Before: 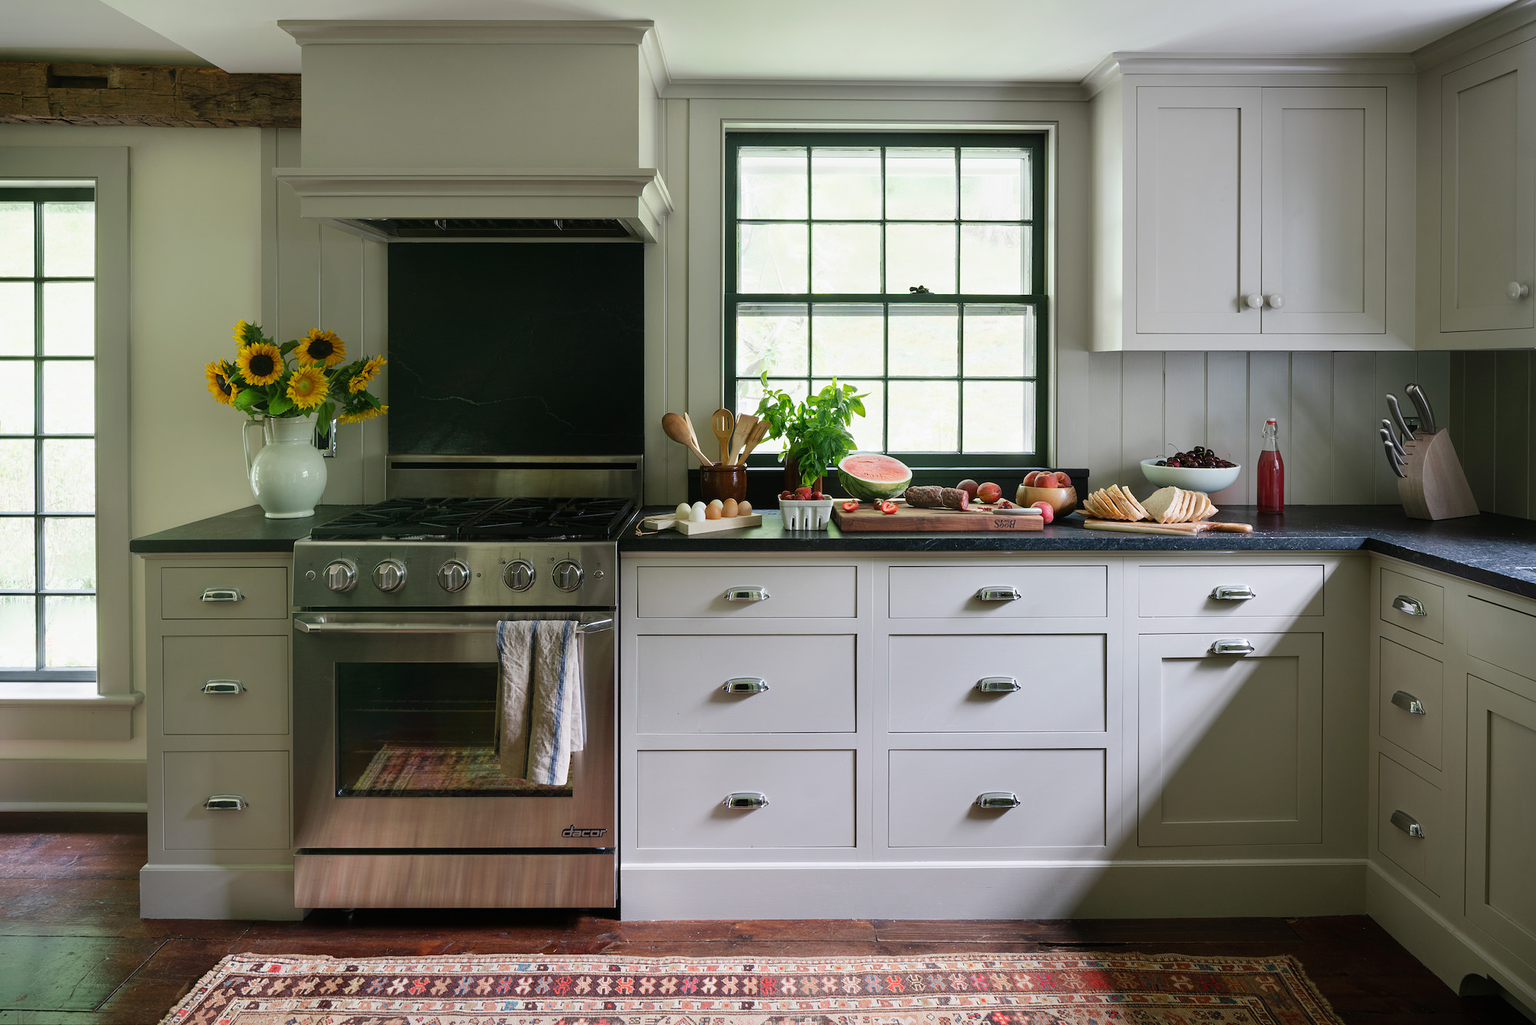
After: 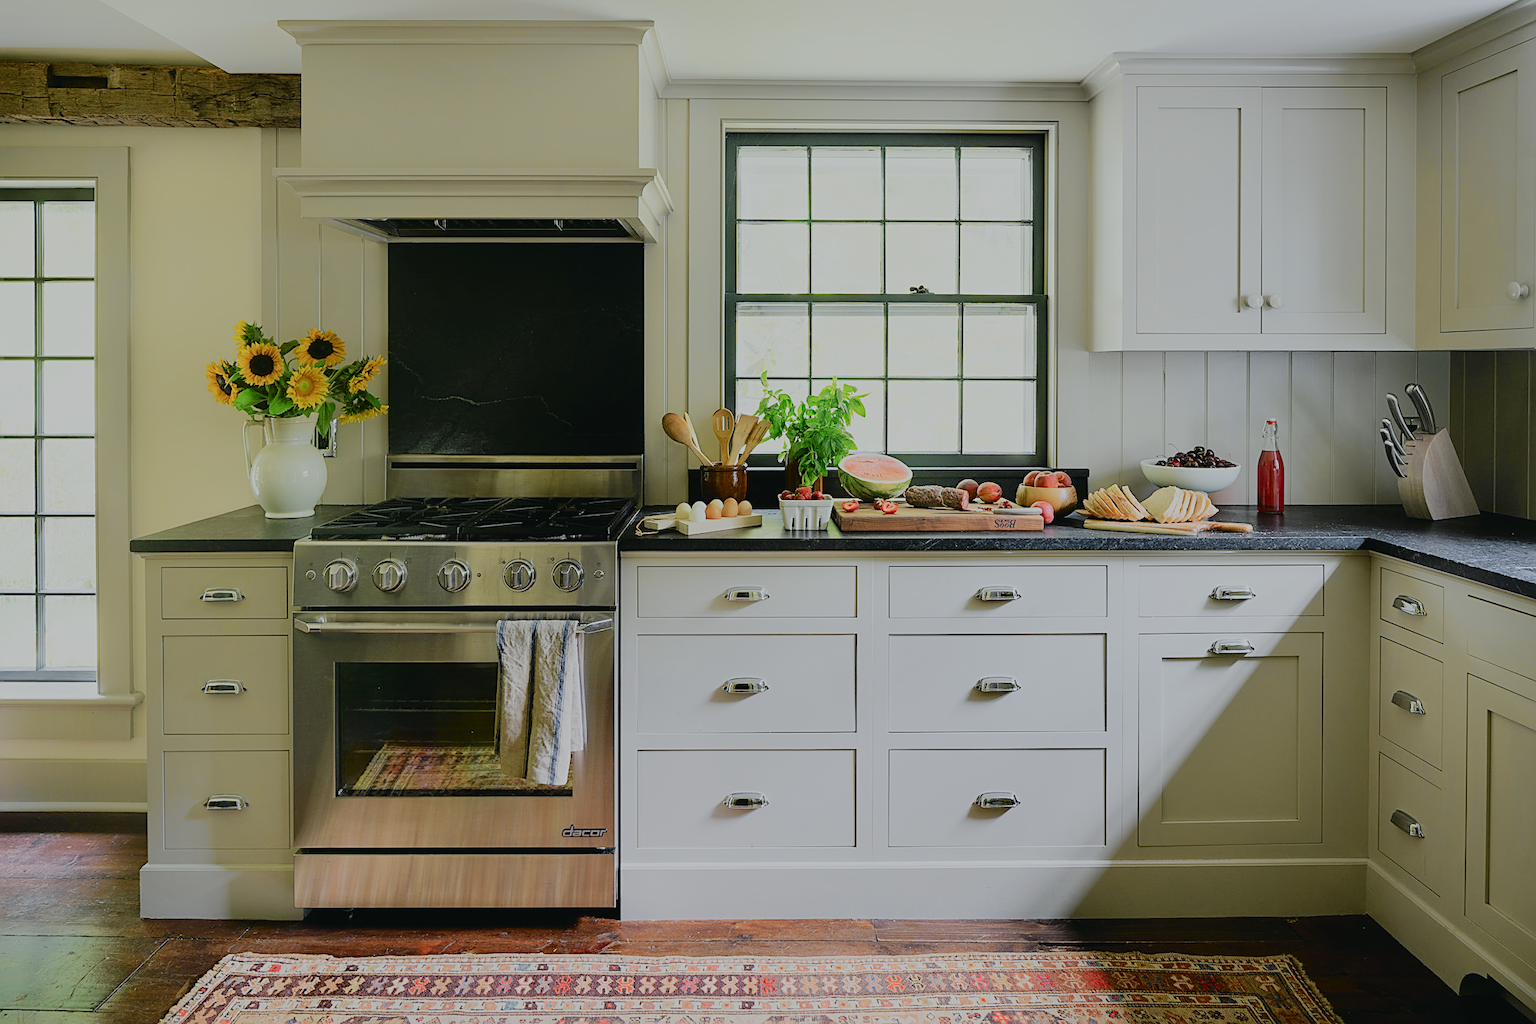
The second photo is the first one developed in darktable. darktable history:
sharpen: on, module defaults
filmic rgb: black relative exposure -8 EV, white relative exposure 8.05 EV, target black luminance 0%, hardness 2.43, latitude 75.9%, contrast 0.551, shadows ↔ highlights balance 0.009%
tone curve: curves: ch0 [(0, 0.03) (0.113, 0.087) (0.207, 0.184) (0.515, 0.612) (0.712, 0.793) (1, 0.946)]; ch1 [(0, 0) (0.172, 0.123) (0.317, 0.279) (0.414, 0.382) (0.476, 0.479) (0.505, 0.498) (0.534, 0.534) (0.621, 0.65) (0.709, 0.764) (1, 1)]; ch2 [(0, 0) (0.411, 0.424) (0.505, 0.505) (0.521, 0.524) (0.537, 0.57) (0.65, 0.699) (1, 1)], color space Lab, independent channels, preserve colors none
